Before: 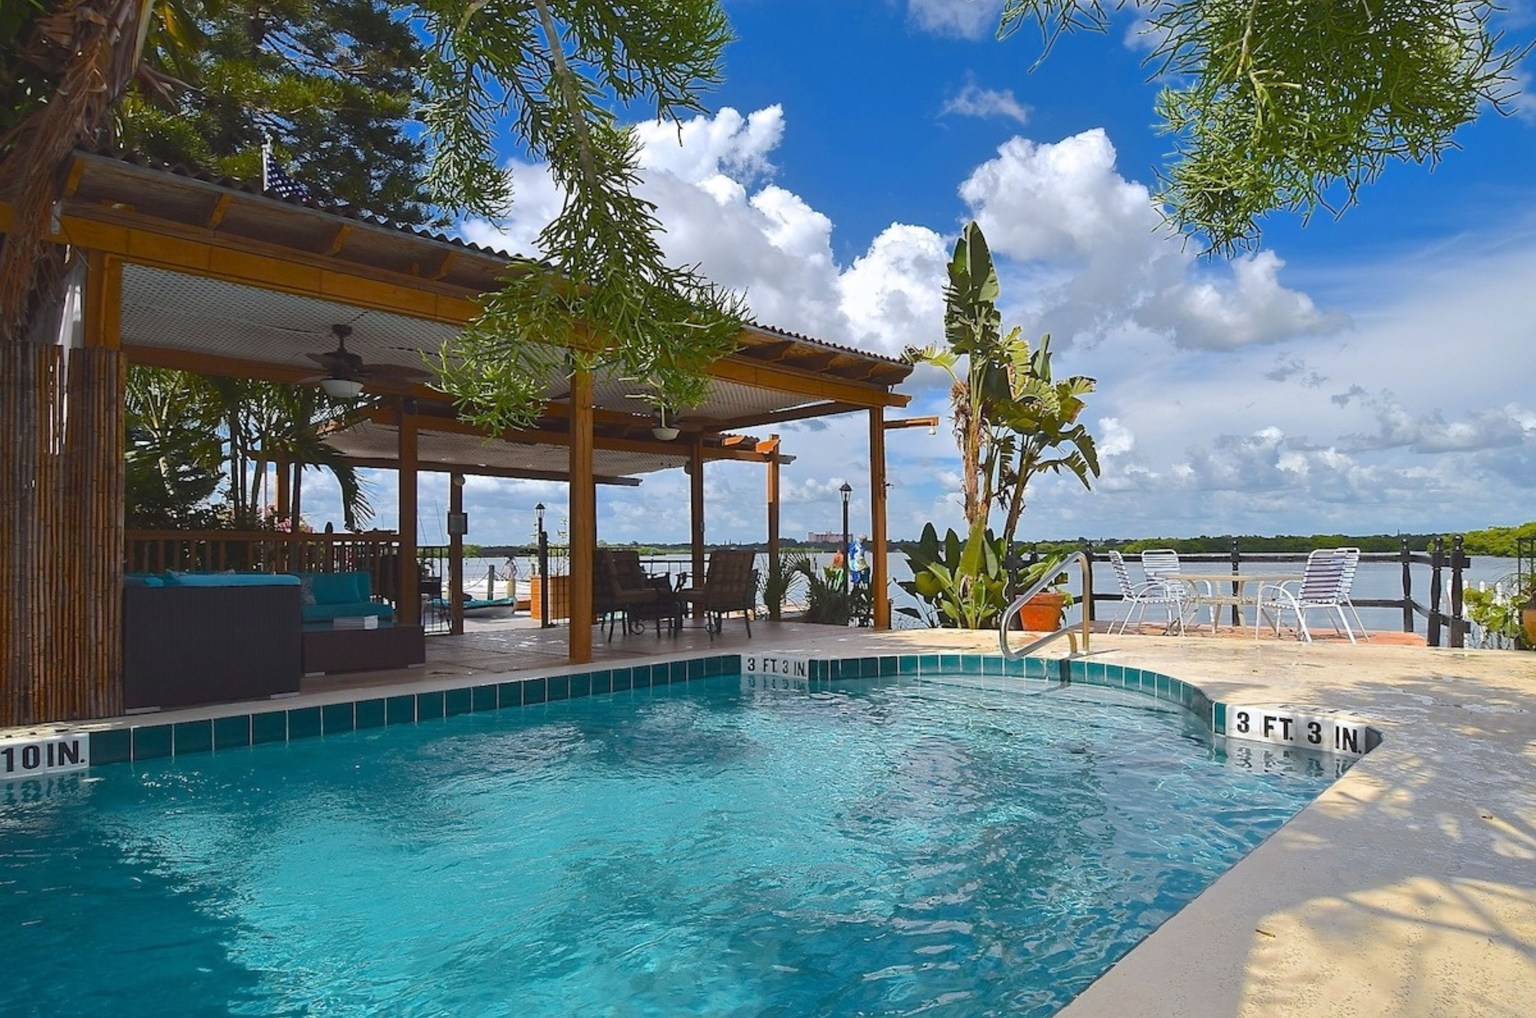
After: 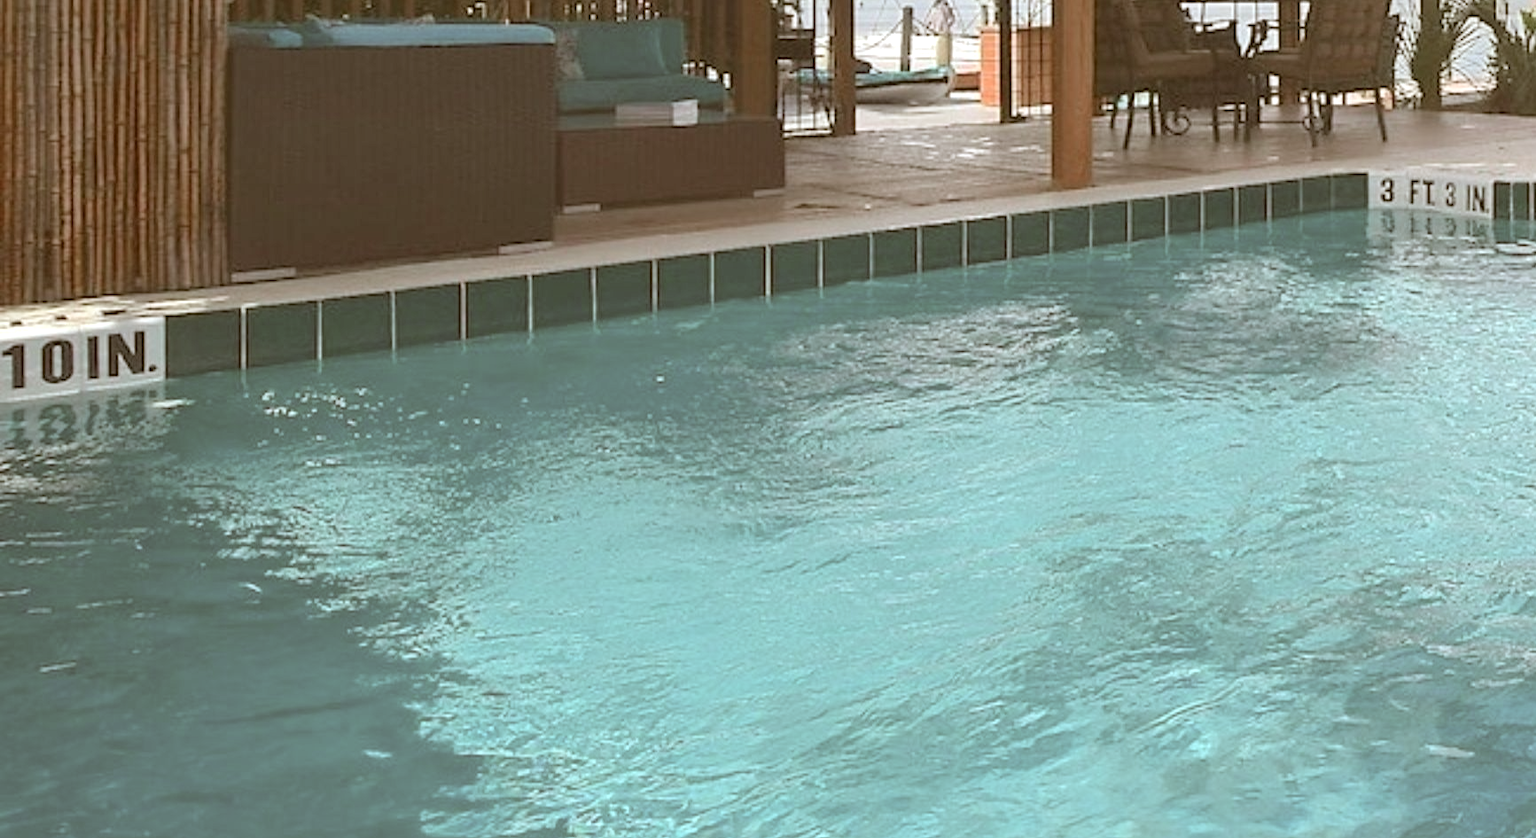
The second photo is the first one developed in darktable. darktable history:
crop and rotate: top 55.158%, right 45.831%, bottom 0.206%
contrast brightness saturation: brightness 0.184, saturation -0.512
tone curve: curves: ch0 [(0, 0) (0.059, 0.027) (0.162, 0.125) (0.304, 0.279) (0.547, 0.532) (0.828, 0.815) (1, 0.983)]; ch1 [(0, 0) (0.23, 0.166) (0.34, 0.298) (0.371, 0.334) (0.435, 0.413) (0.477, 0.469) (0.499, 0.498) (0.529, 0.544) (0.559, 0.587) (0.743, 0.798) (1, 1)]; ch2 [(0, 0) (0.431, 0.414) (0.498, 0.503) (0.524, 0.531) (0.568, 0.567) (0.6, 0.597) (0.643, 0.631) (0.74, 0.721) (1, 1)], color space Lab, independent channels, preserve colors none
color correction: highlights a* -0.435, highlights b* 0.17, shadows a* 5.15, shadows b* 20.86
exposure: black level correction 0, exposure 0.499 EV, compensate exposure bias true, compensate highlight preservation false
